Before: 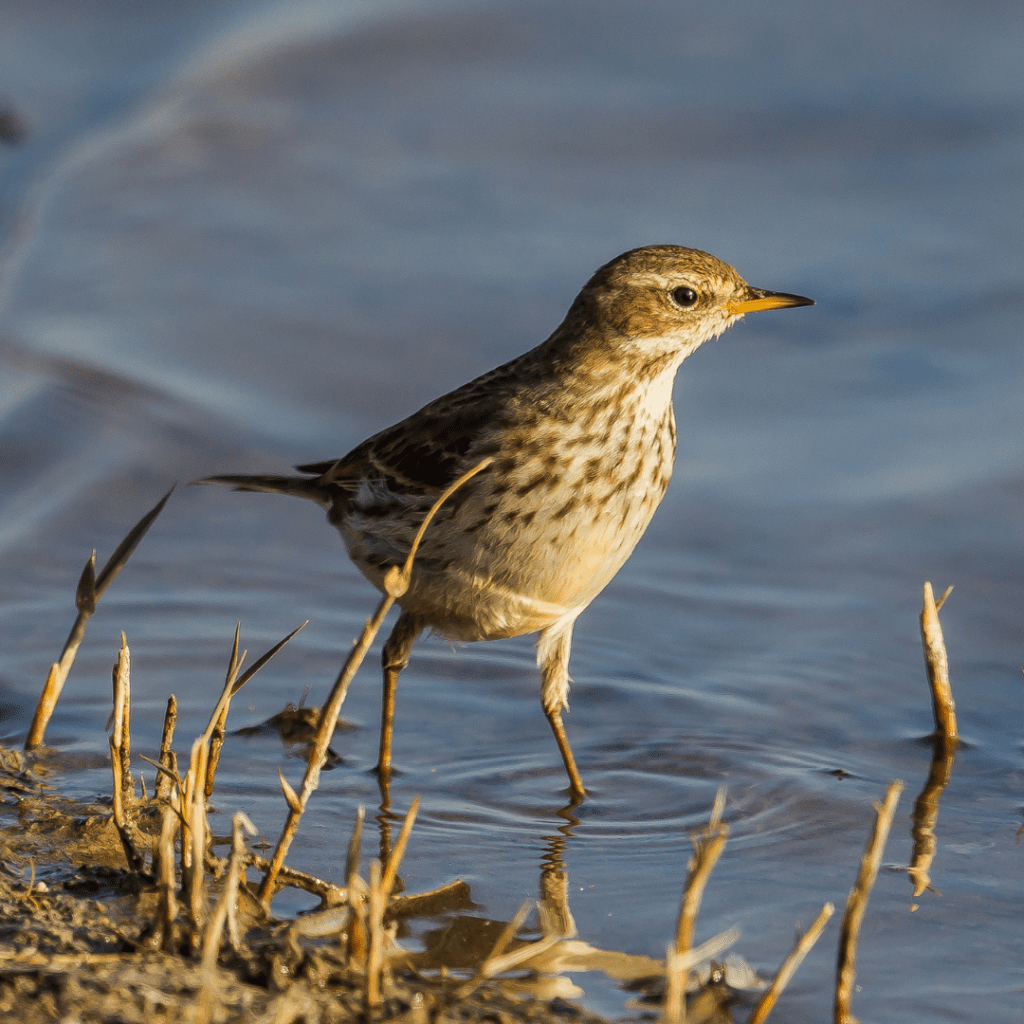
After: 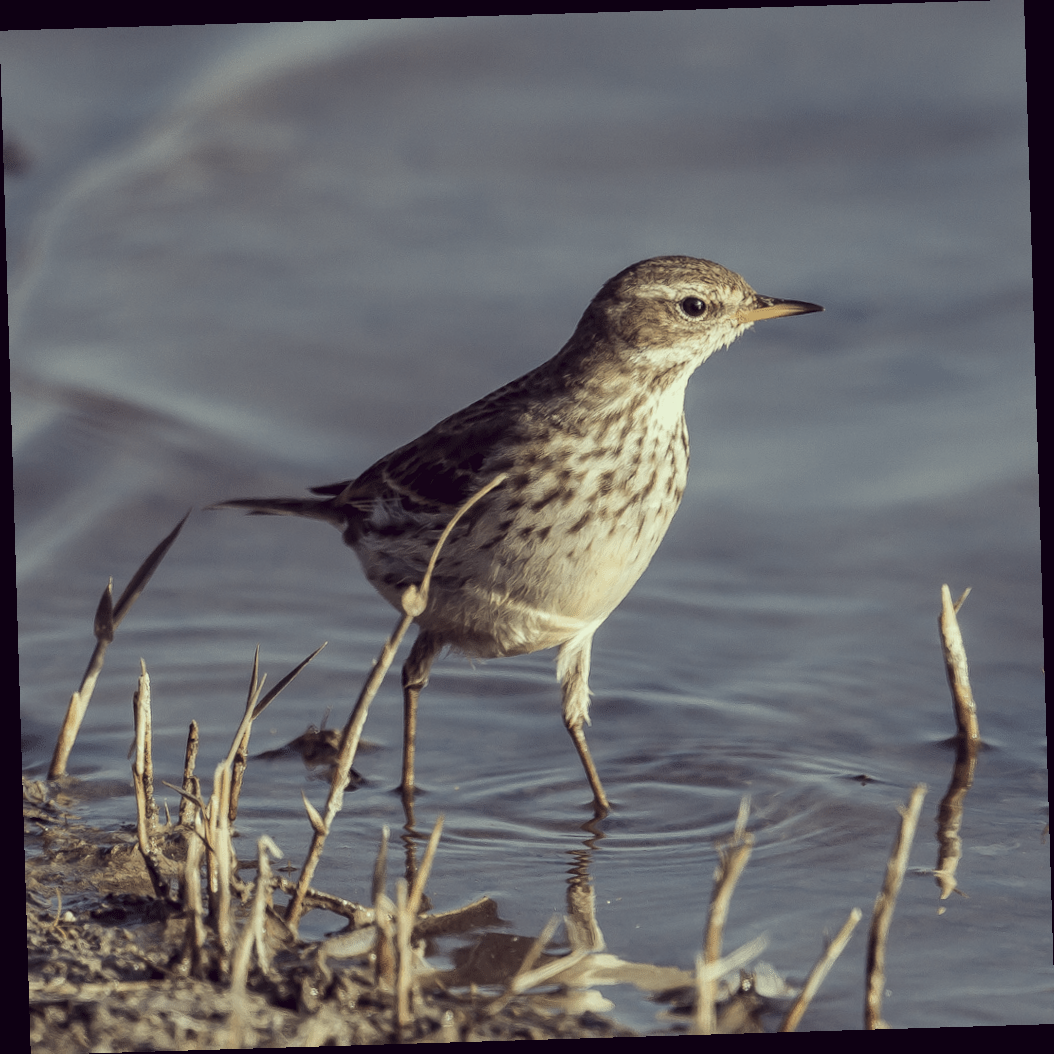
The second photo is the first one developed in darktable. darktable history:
color correction: highlights a* -20.17, highlights b* 20.27, shadows a* 20.03, shadows b* -20.46, saturation 0.43
rotate and perspective: rotation -1.75°, automatic cropping off
tone equalizer: on, module defaults
